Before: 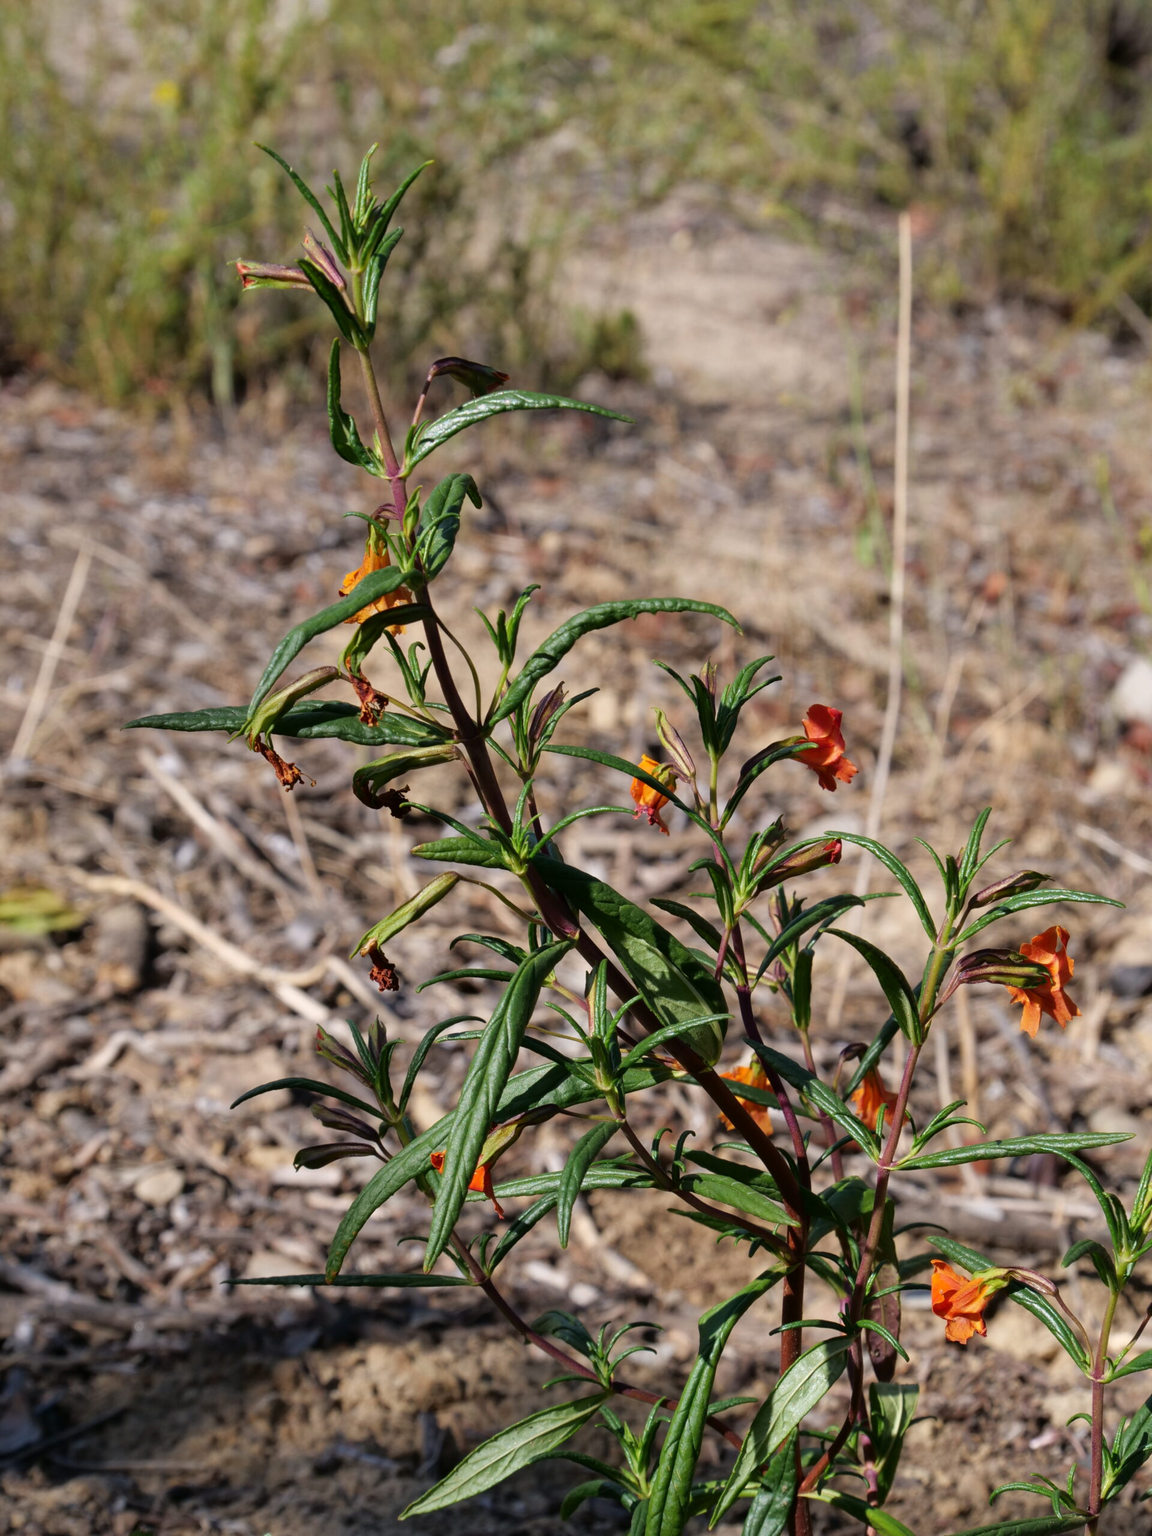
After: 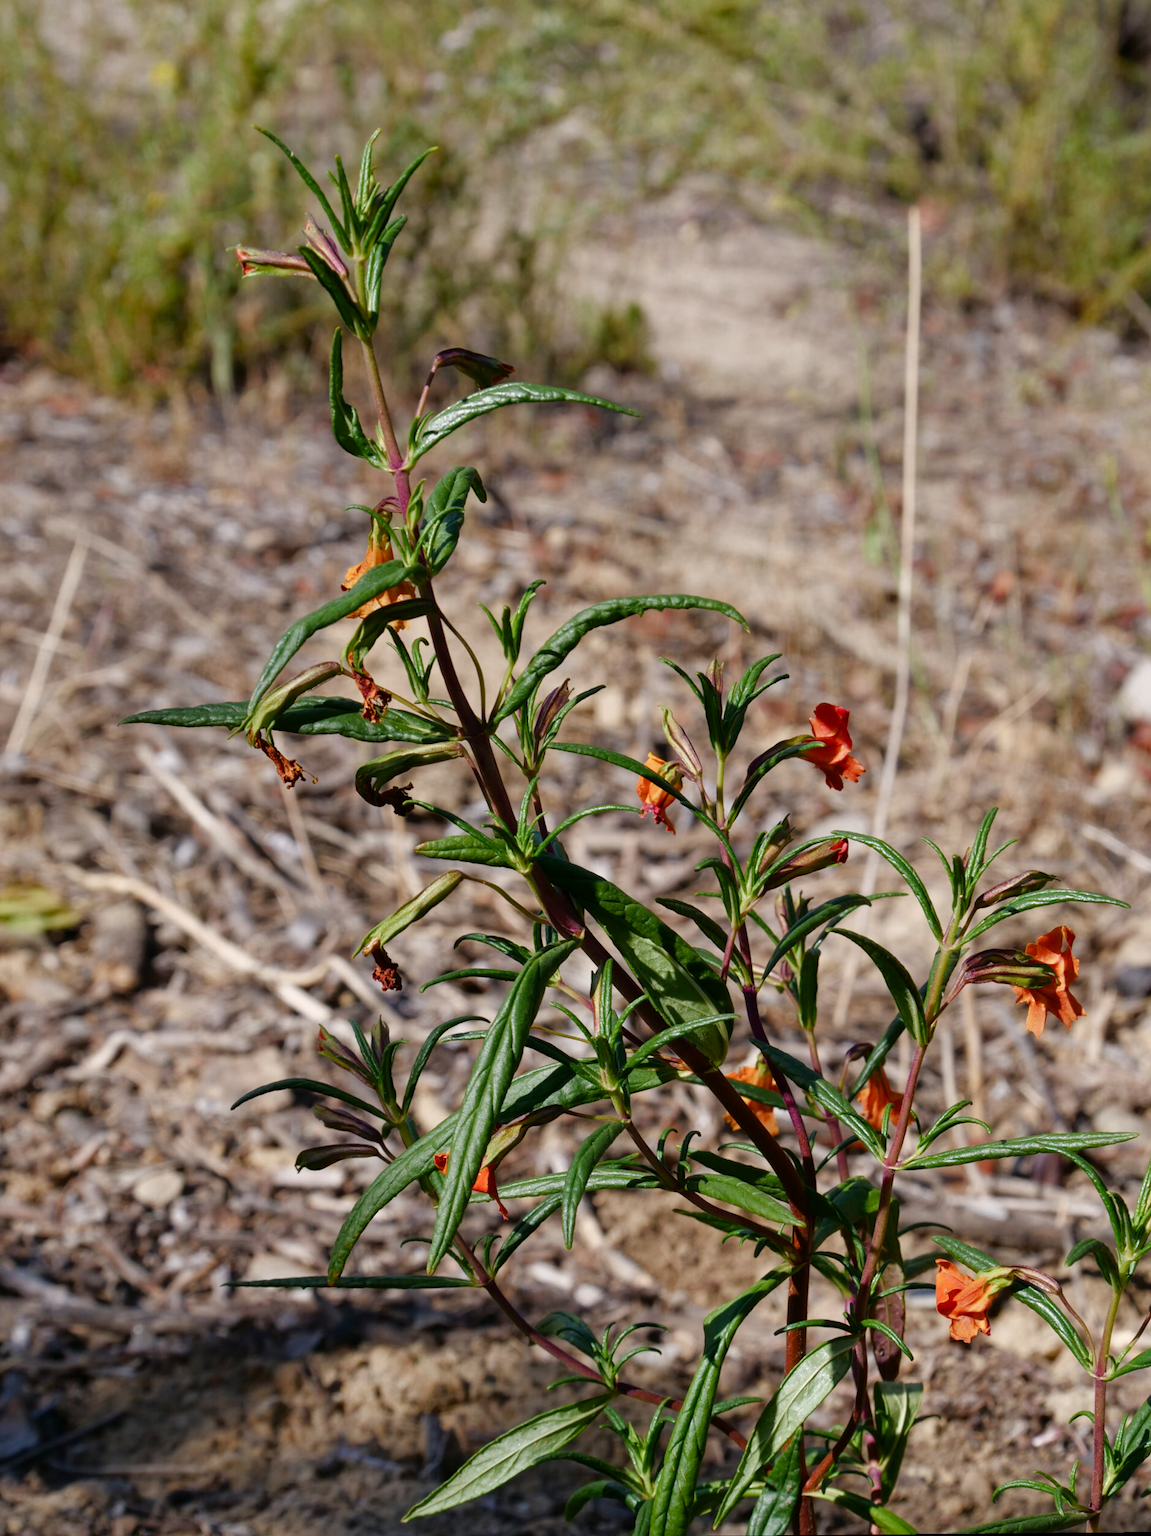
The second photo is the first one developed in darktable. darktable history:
color balance rgb: perceptual saturation grading › global saturation 20%, perceptual saturation grading › highlights -50%, perceptual saturation grading › shadows 30%
rotate and perspective: rotation 0.174°, lens shift (vertical) 0.013, lens shift (horizontal) 0.019, shear 0.001, automatic cropping original format, crop left 0.007, crop right 0.991, crop top 0.016, crop bottom 0.997
